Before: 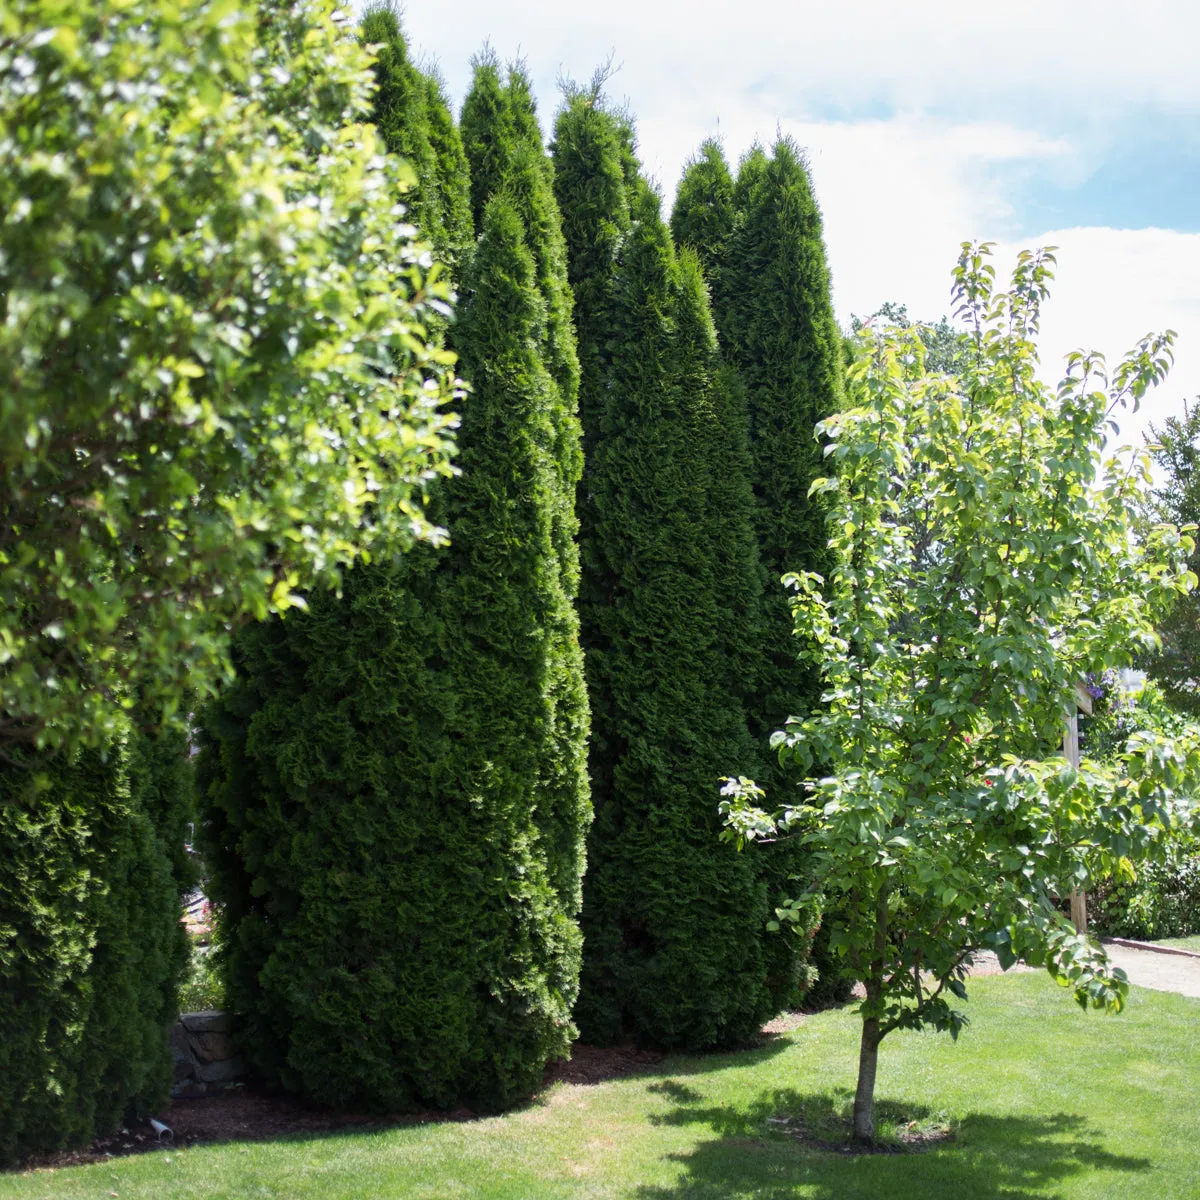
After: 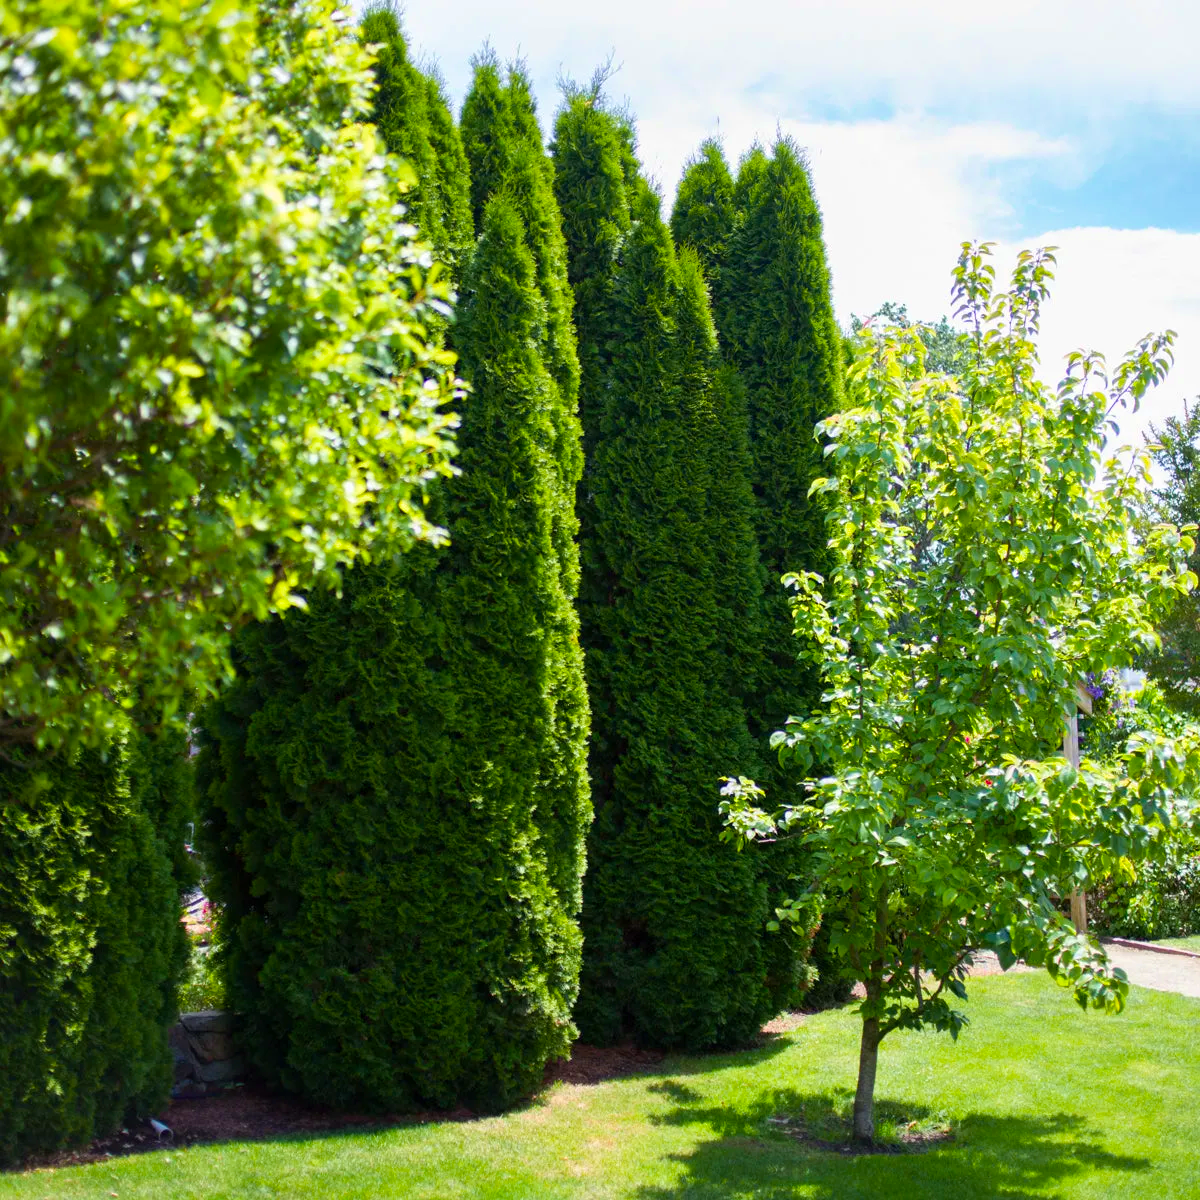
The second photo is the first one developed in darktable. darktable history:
velvia: strength 50.99%, mid-tones bias 0.506
